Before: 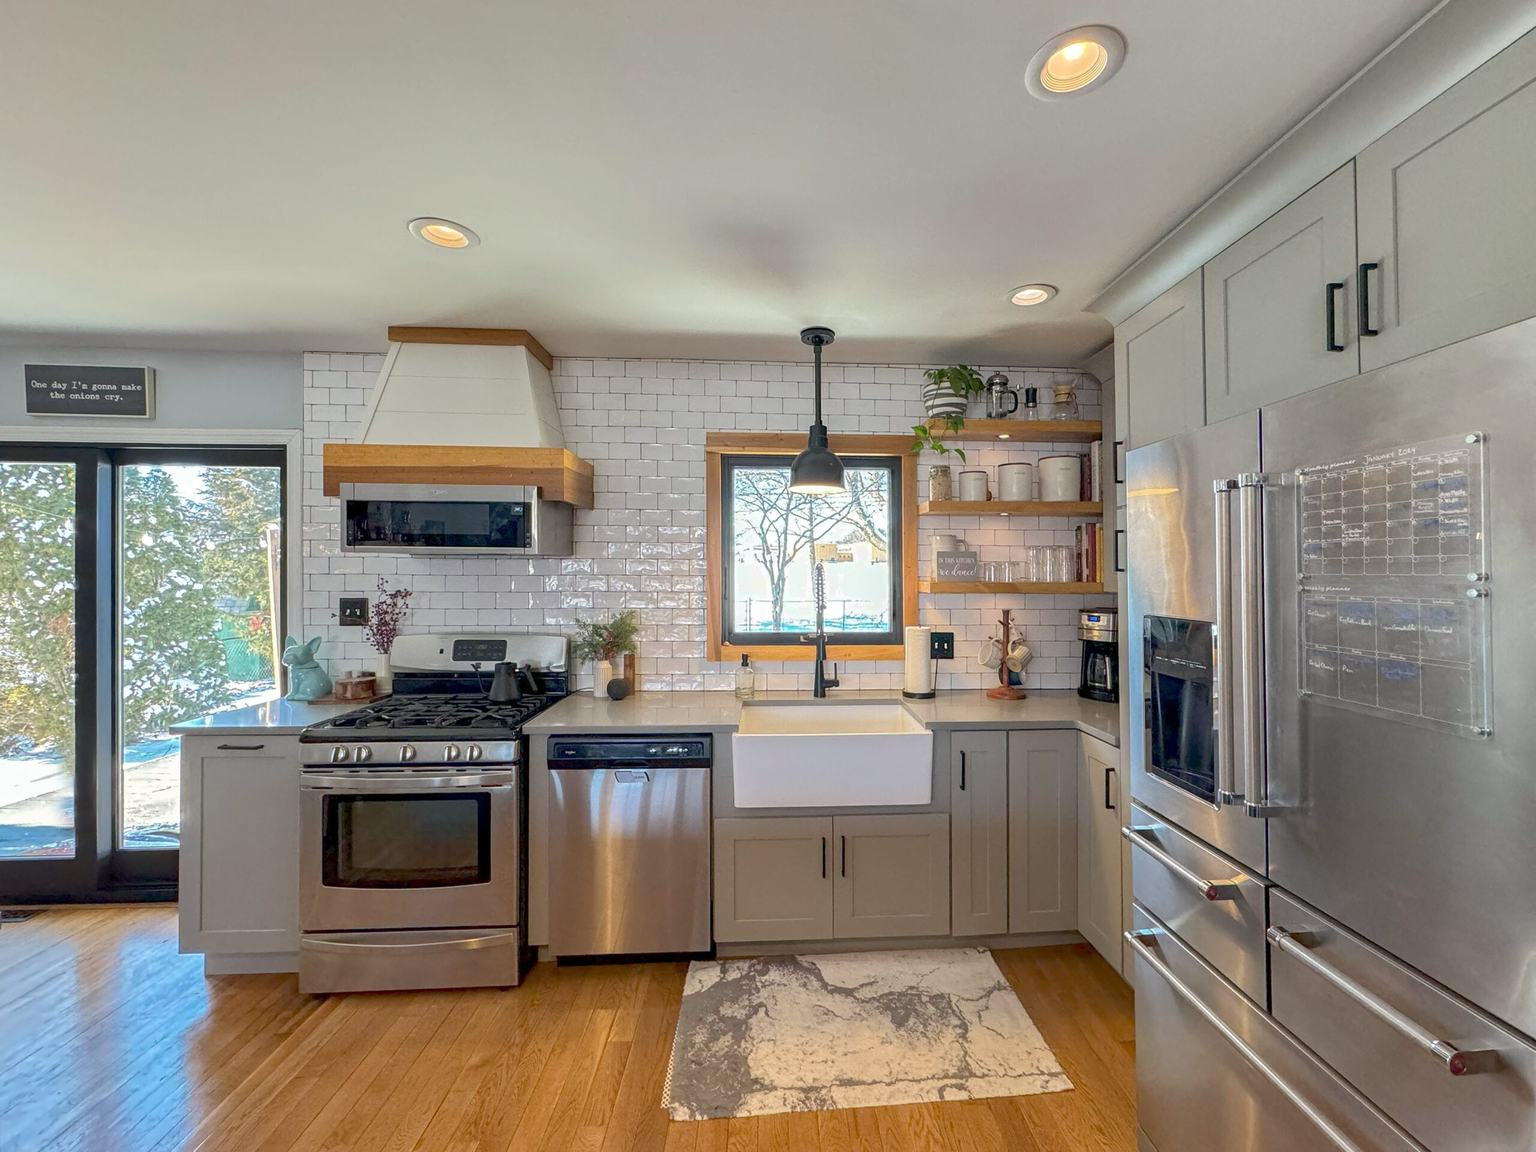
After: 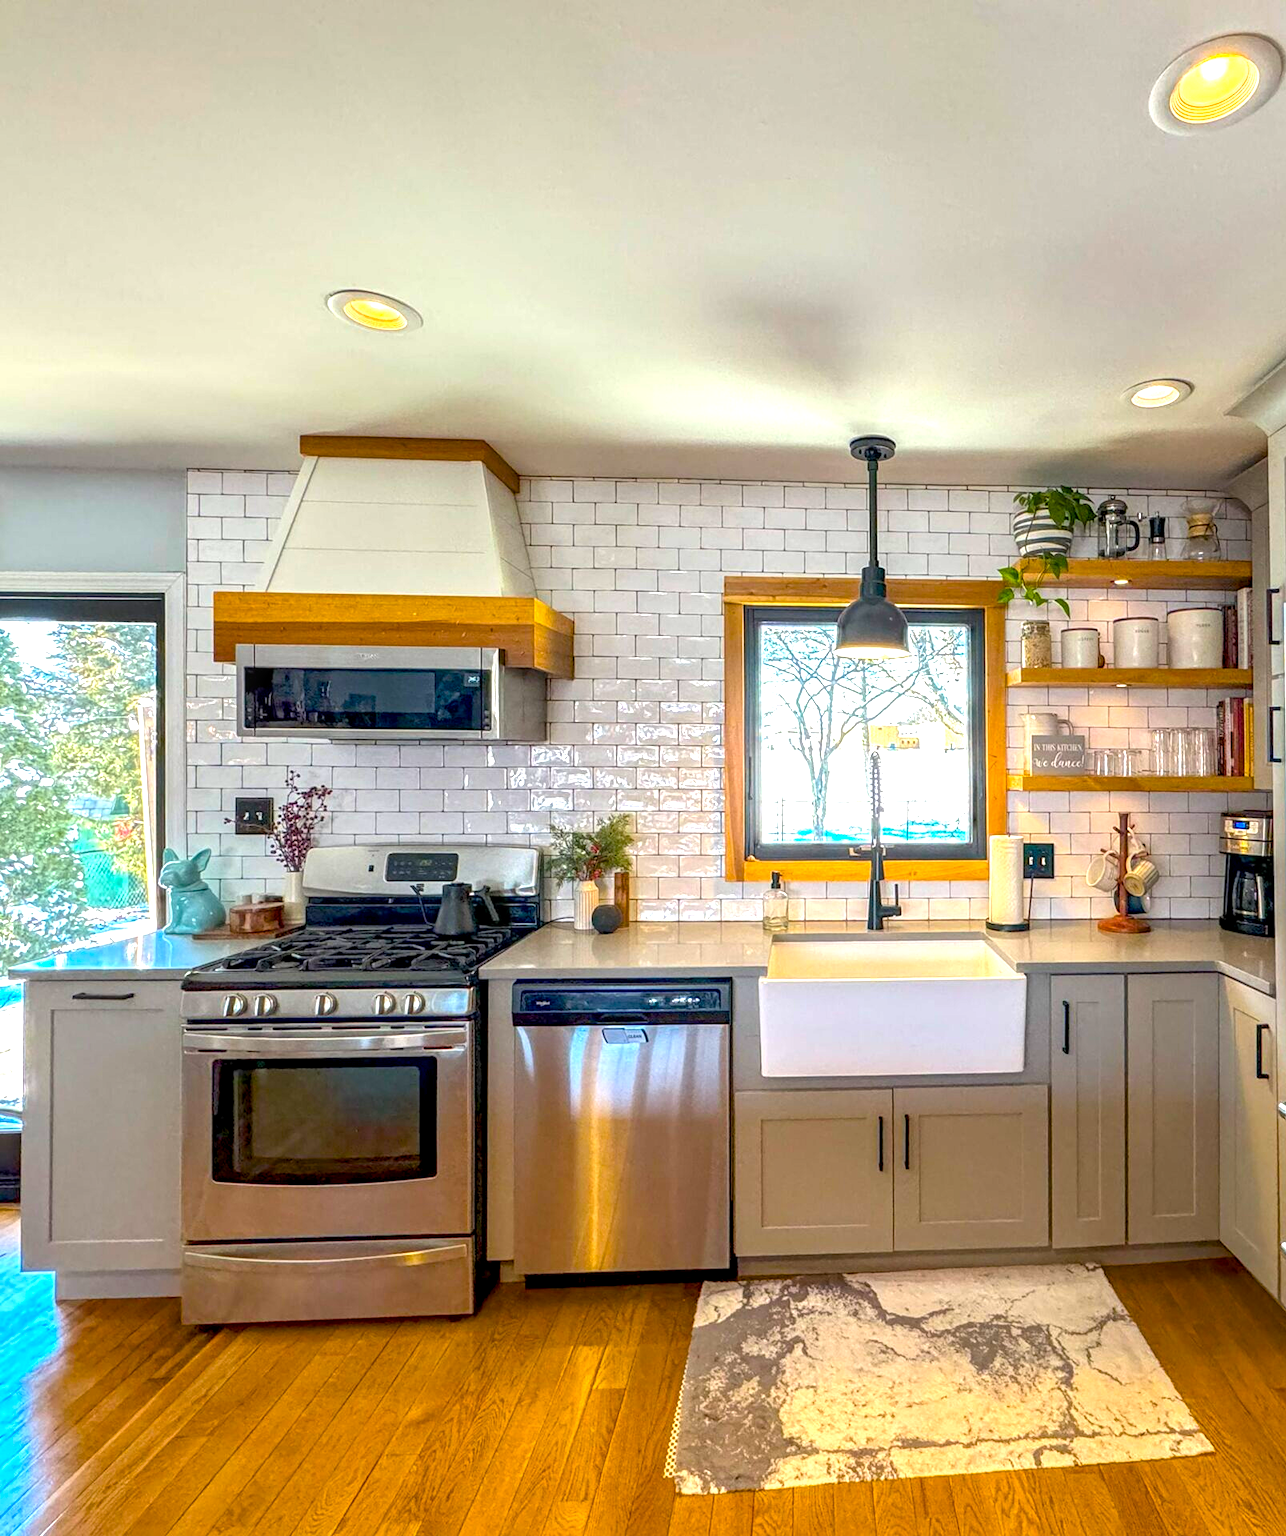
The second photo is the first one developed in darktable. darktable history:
local contrast: detail 130%
color balance rgb: linear chroma grading › global chroma 20%, perceptual saturation grading › global saturation 25%, perceptual brilliance grading › global brilliance 20%, global vibrance 20%
crop: left 10.644%, right 26.528%
